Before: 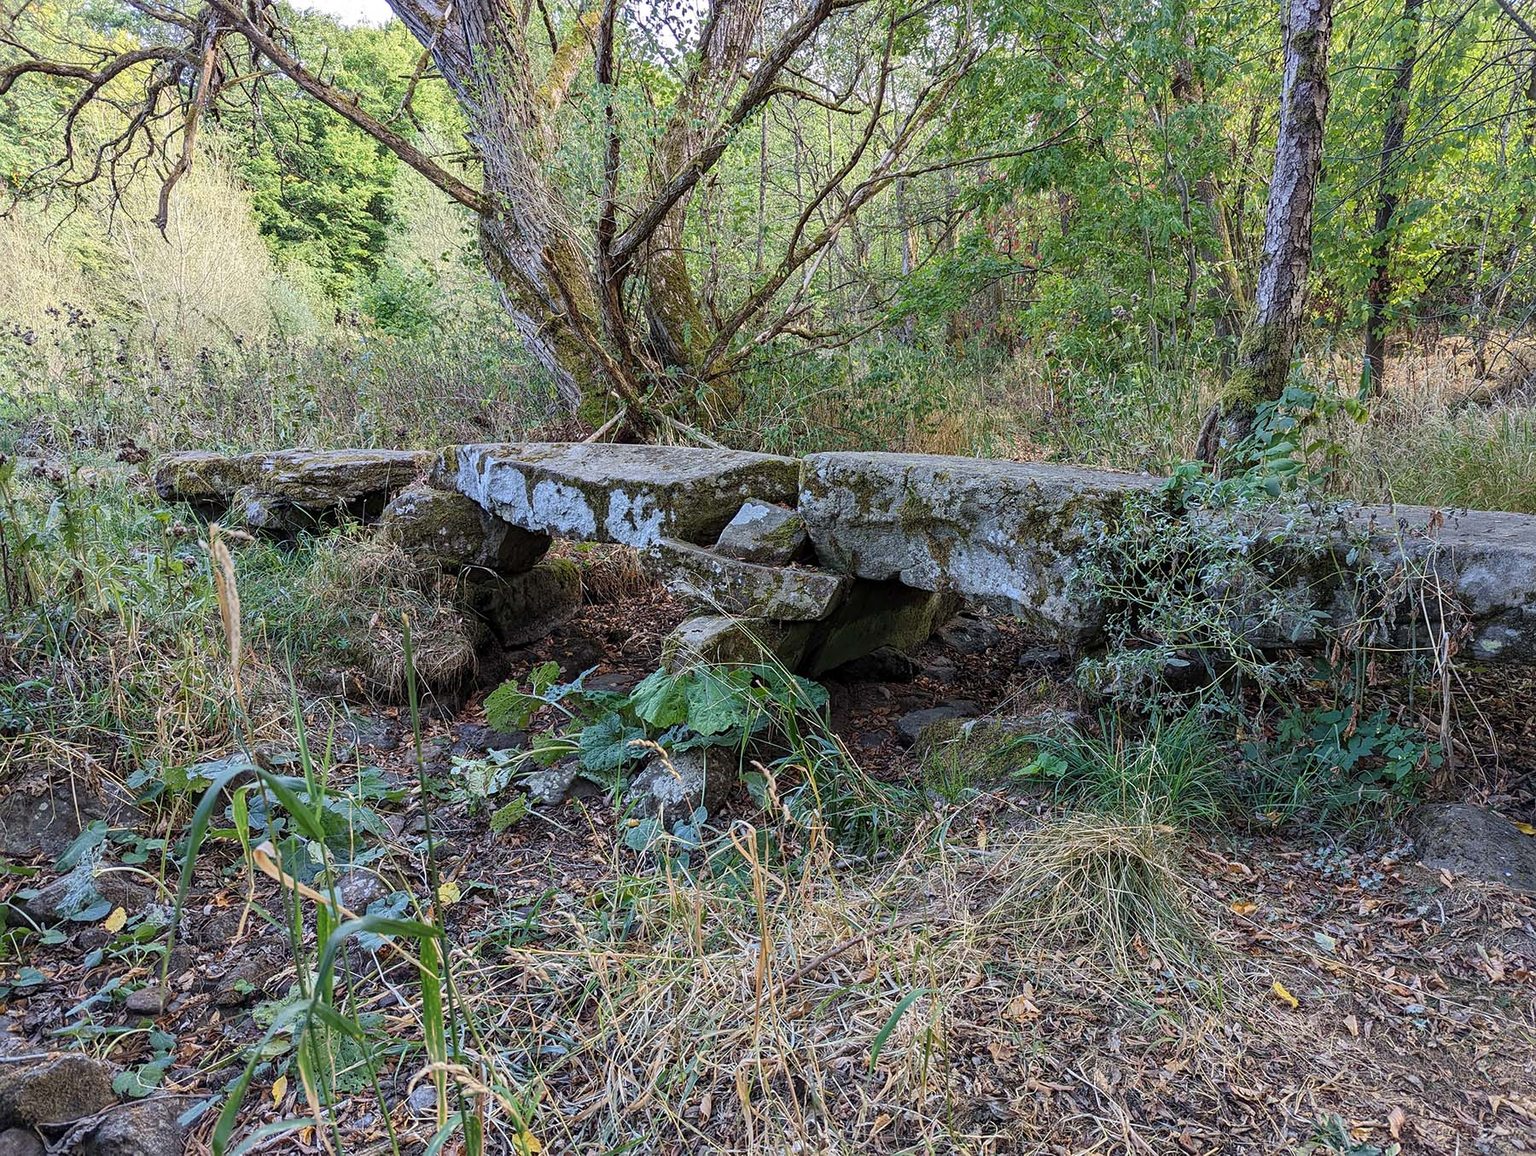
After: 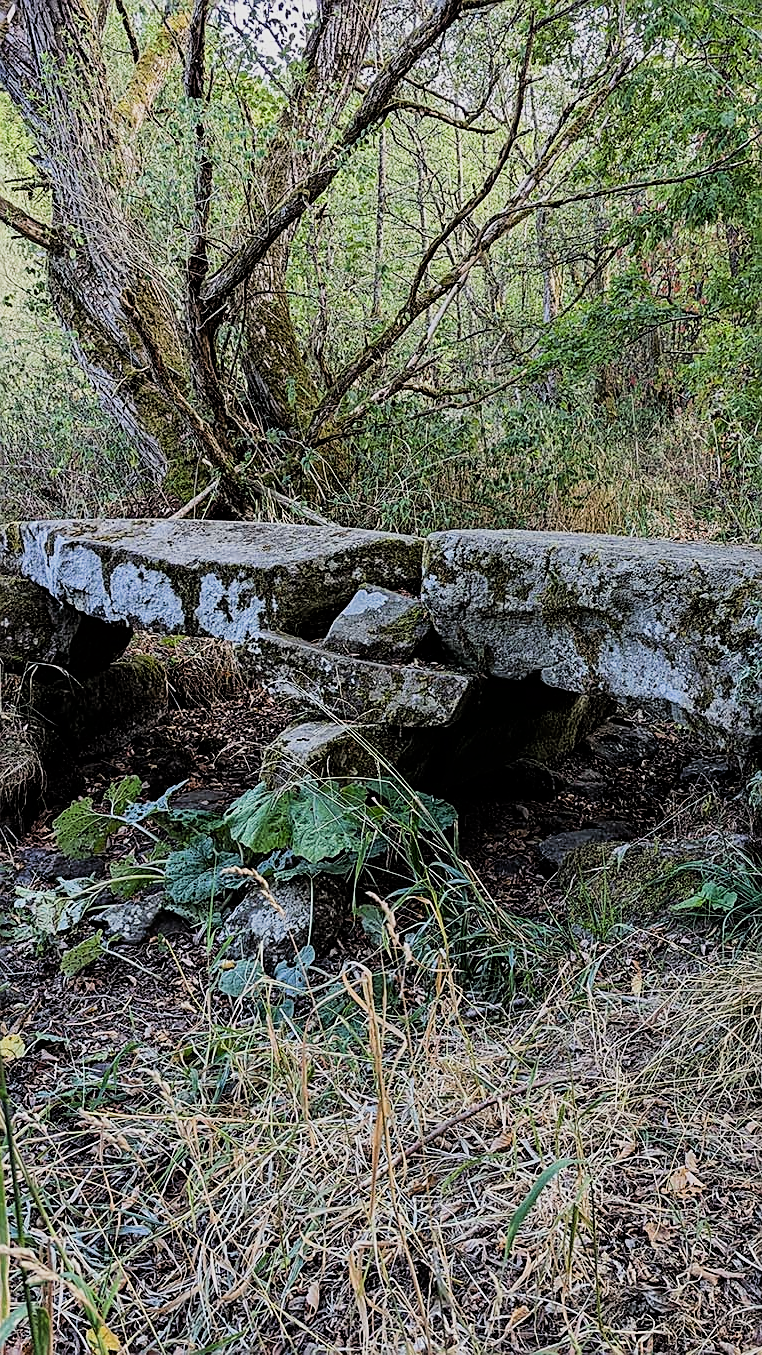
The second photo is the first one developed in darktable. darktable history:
crop: left 28.559%, right 29.098%
sharpen: on, module defaults
filmic rgb: black relative exposure -5.09 EV, white relative exposure 3.98 EV, hardness 2.89, contrast 1.3, highlights saturation mix -30.2%
